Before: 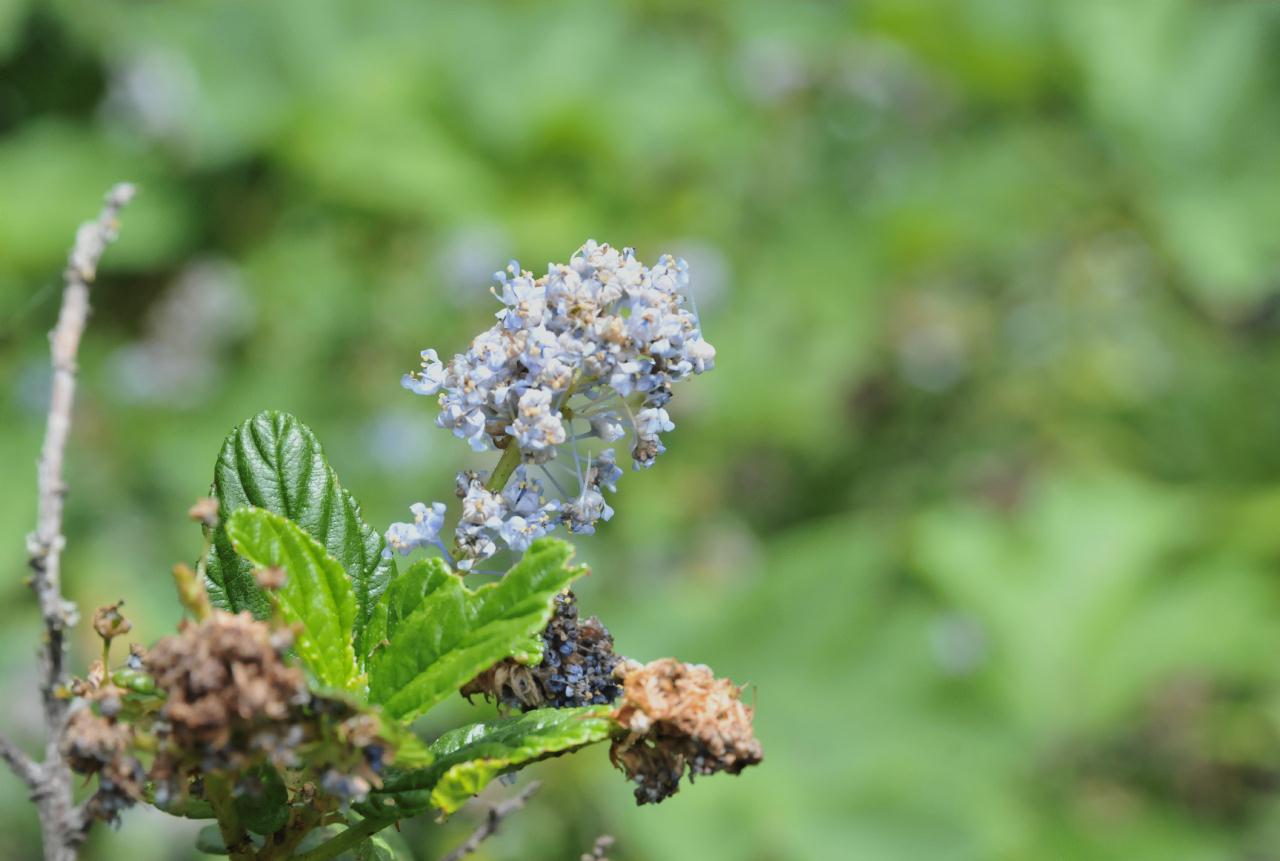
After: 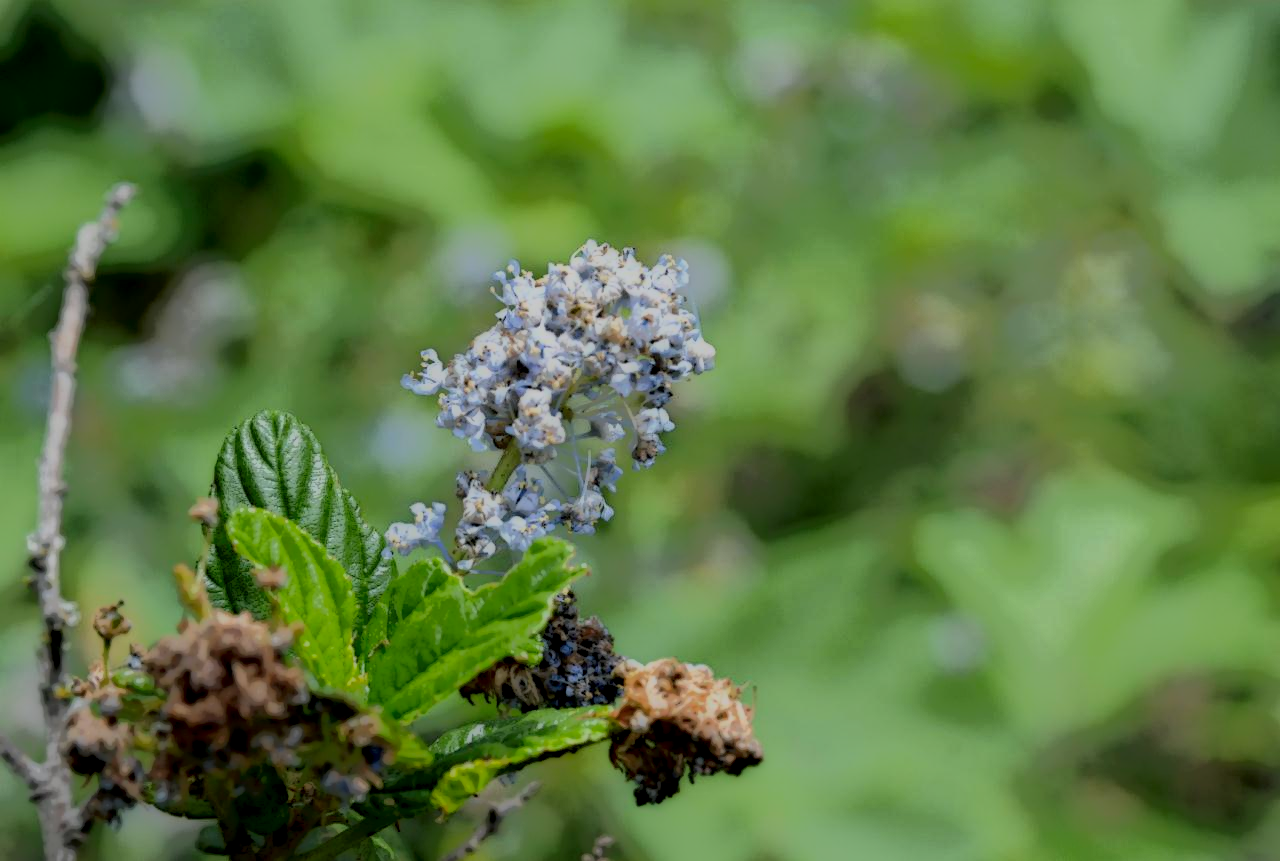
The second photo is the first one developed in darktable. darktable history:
local contrast: highlights 3%, shadows 206%, detail 164%, midtone range 0.008
